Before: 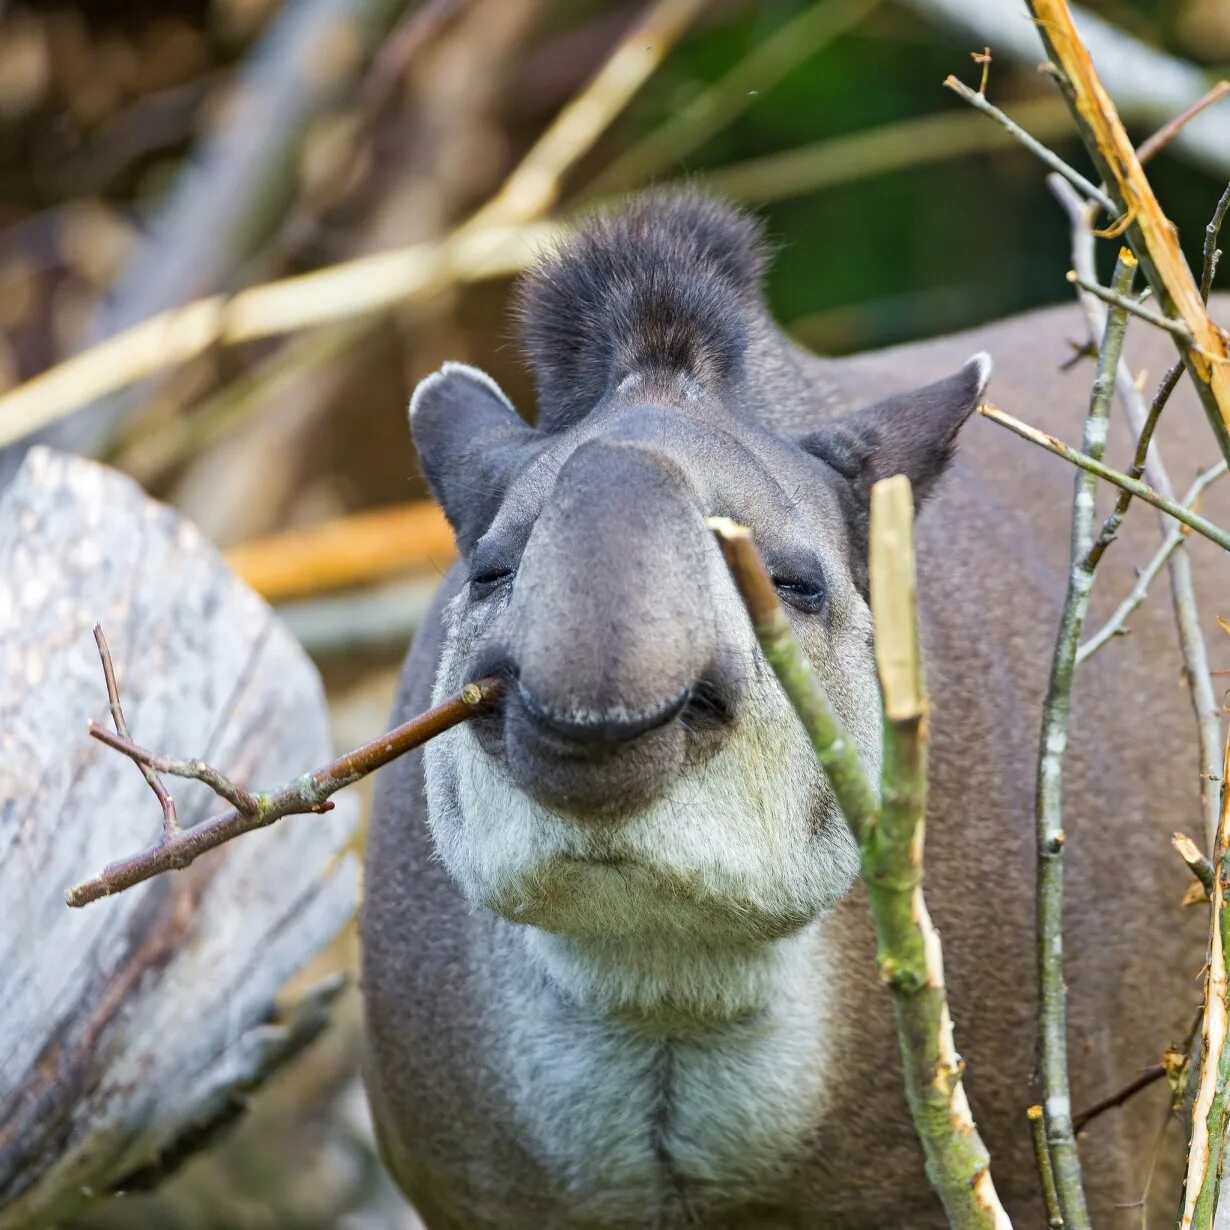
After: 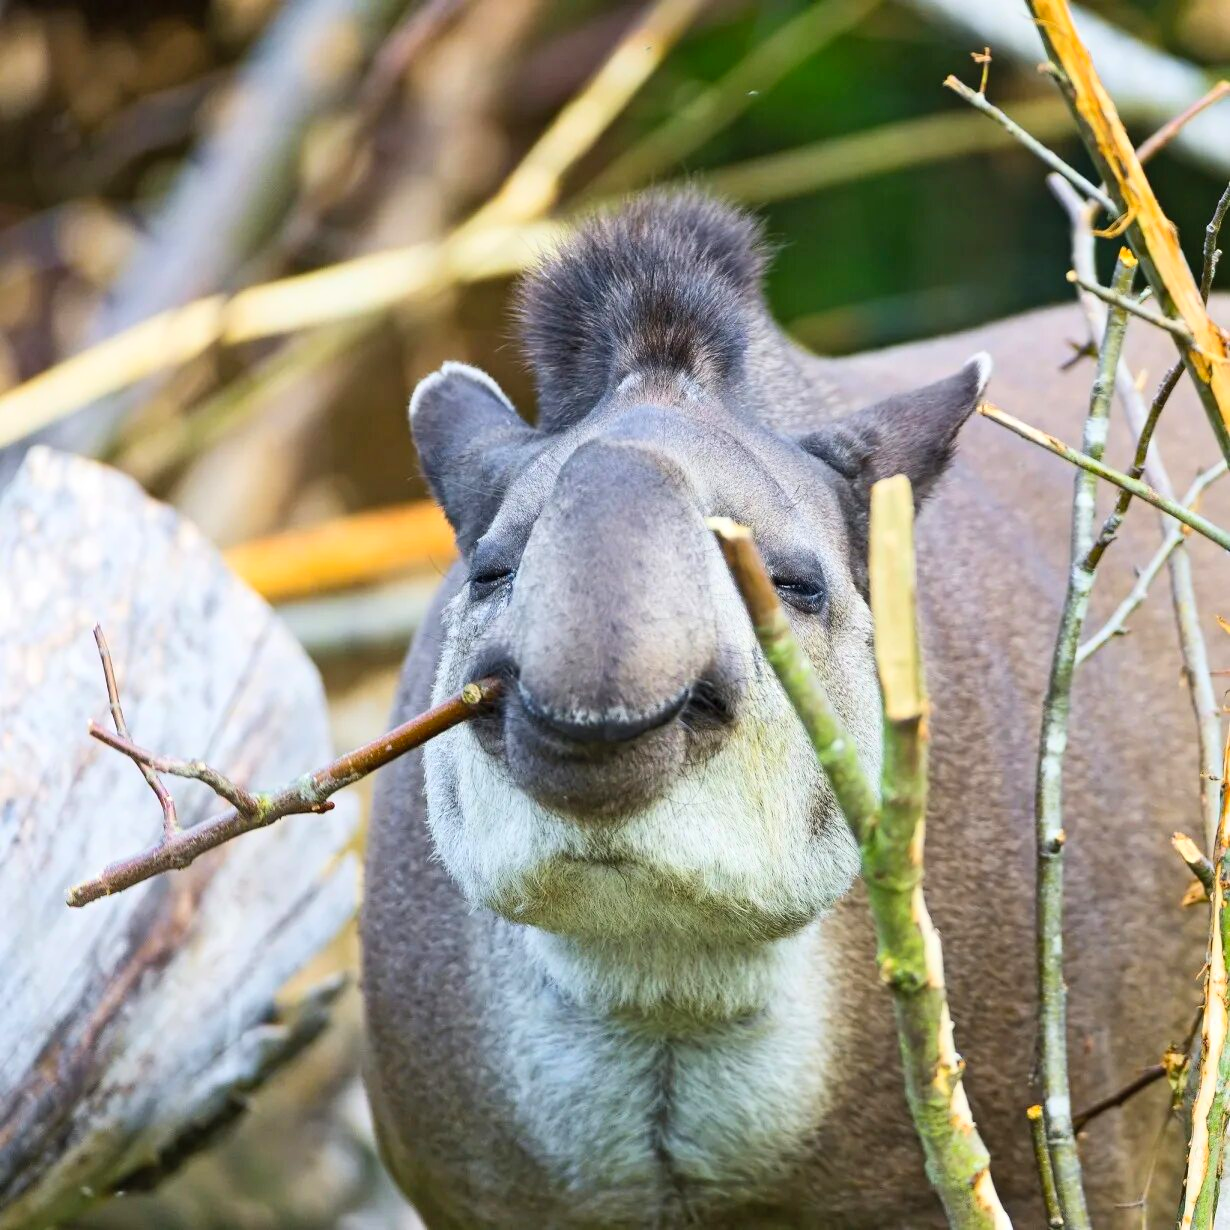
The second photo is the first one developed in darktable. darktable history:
contrast brightness saturation: contrast 0.196, brightness 0.16, saturation 0.229
